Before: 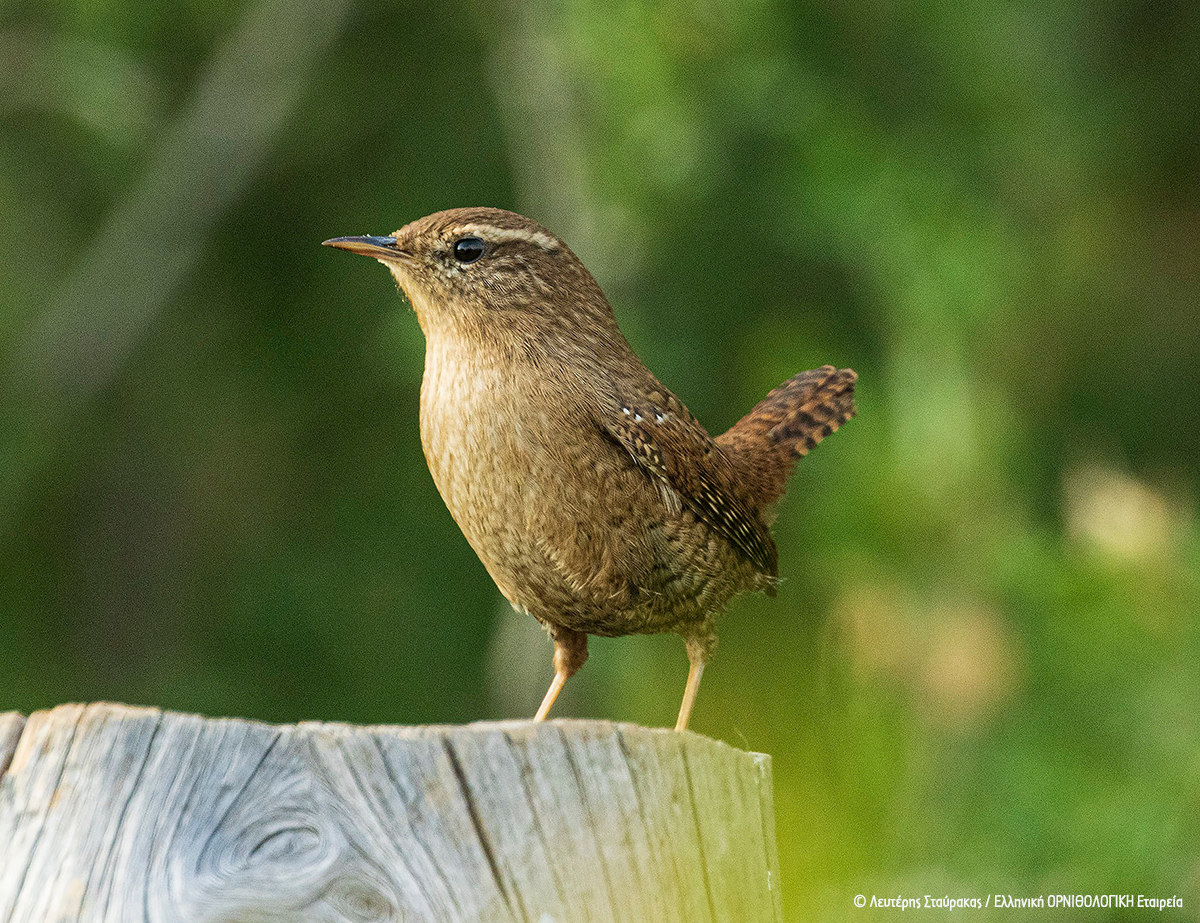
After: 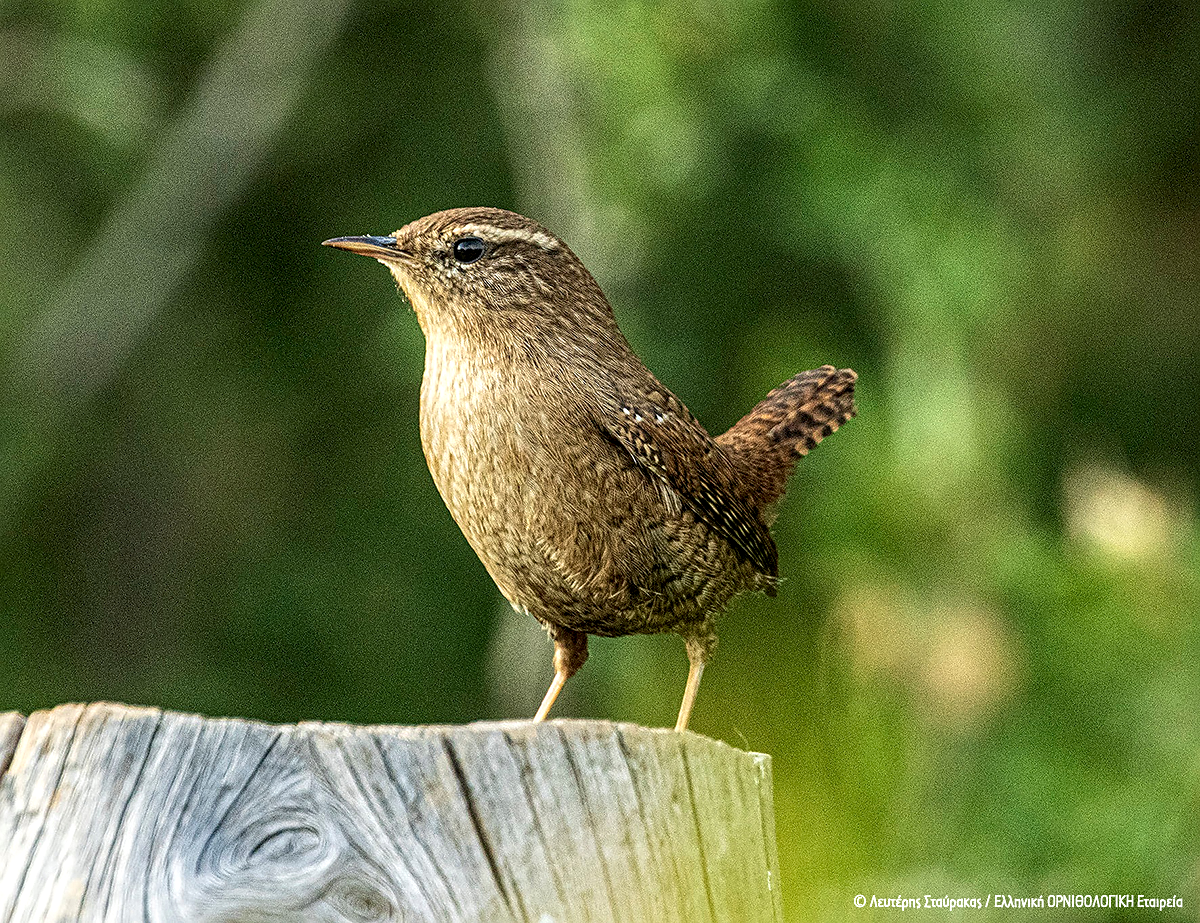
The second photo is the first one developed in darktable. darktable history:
sharpen: amount 0.49
local contrast: highlights 60%, shadows 63%, detail 160%
